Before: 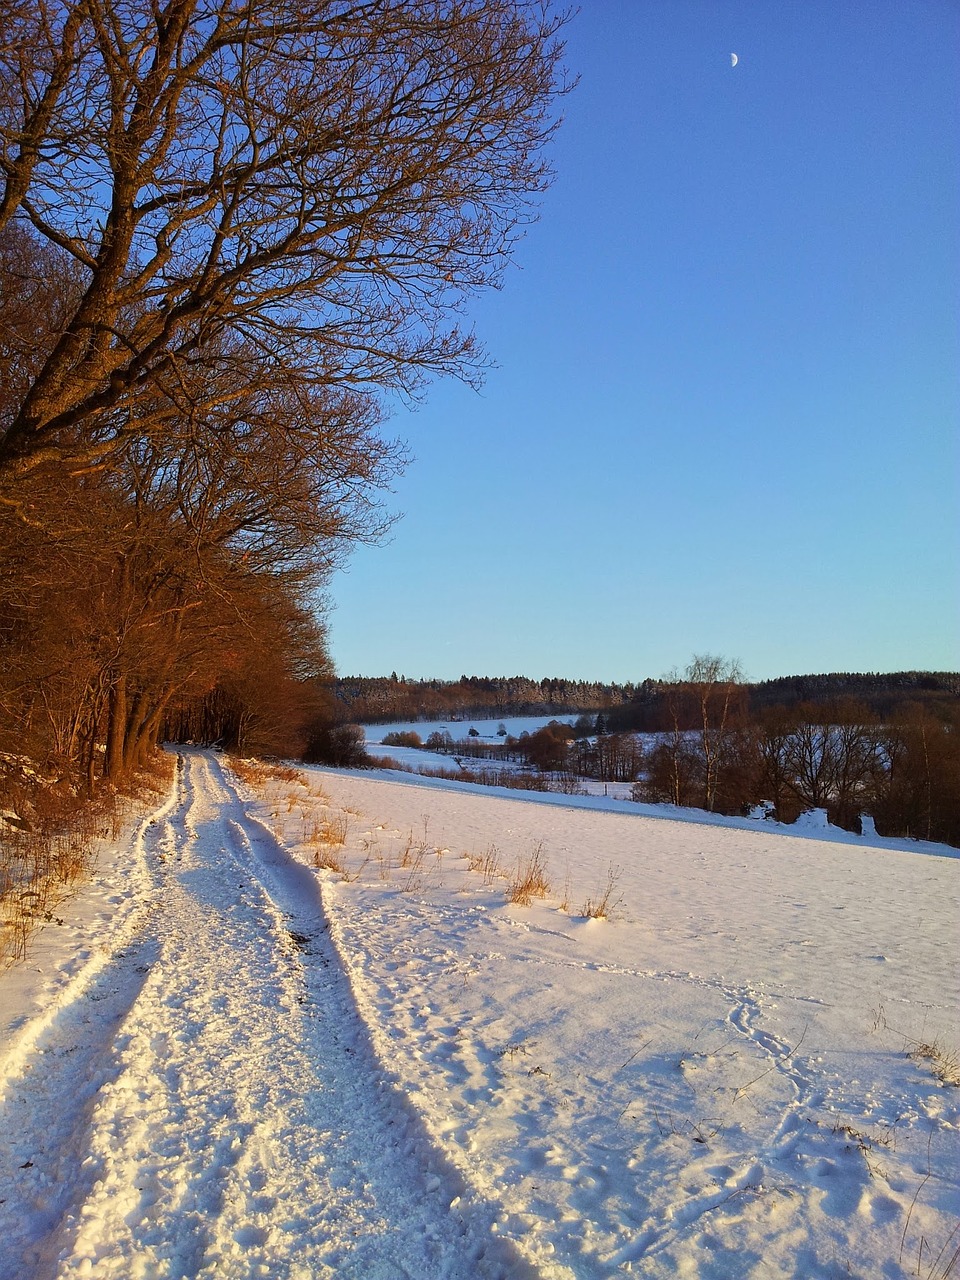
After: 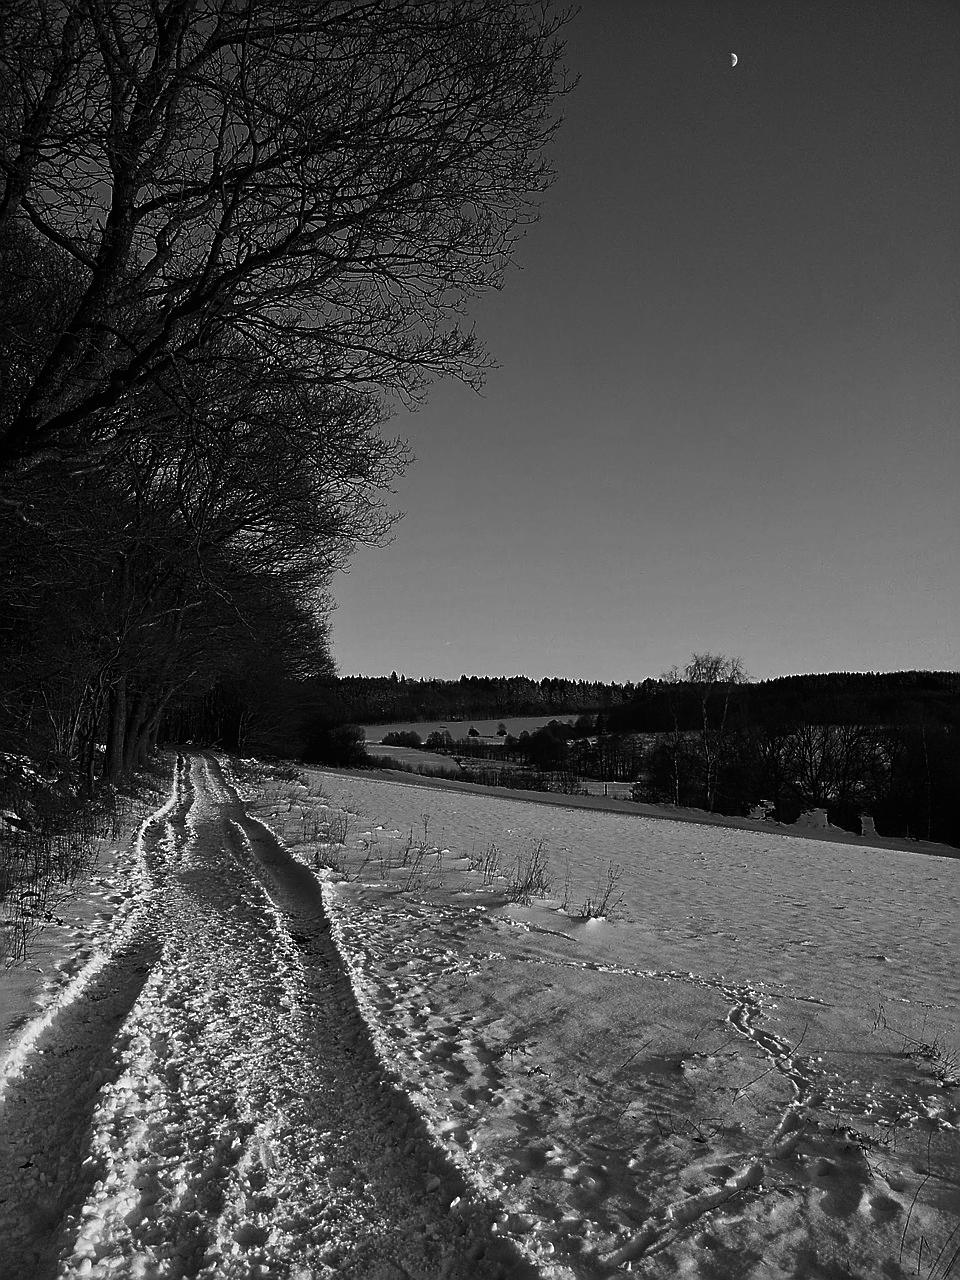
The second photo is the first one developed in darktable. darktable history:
tone equalizer: on, module defaults
contrast brightness saturation: contrast -0.03, brightness -0.59, saturation -1
local contrast: mode bilateral grid, contrast 100, coarseness 100, detail 91%, midtone range 0.2
sharpen: on, module defaults
